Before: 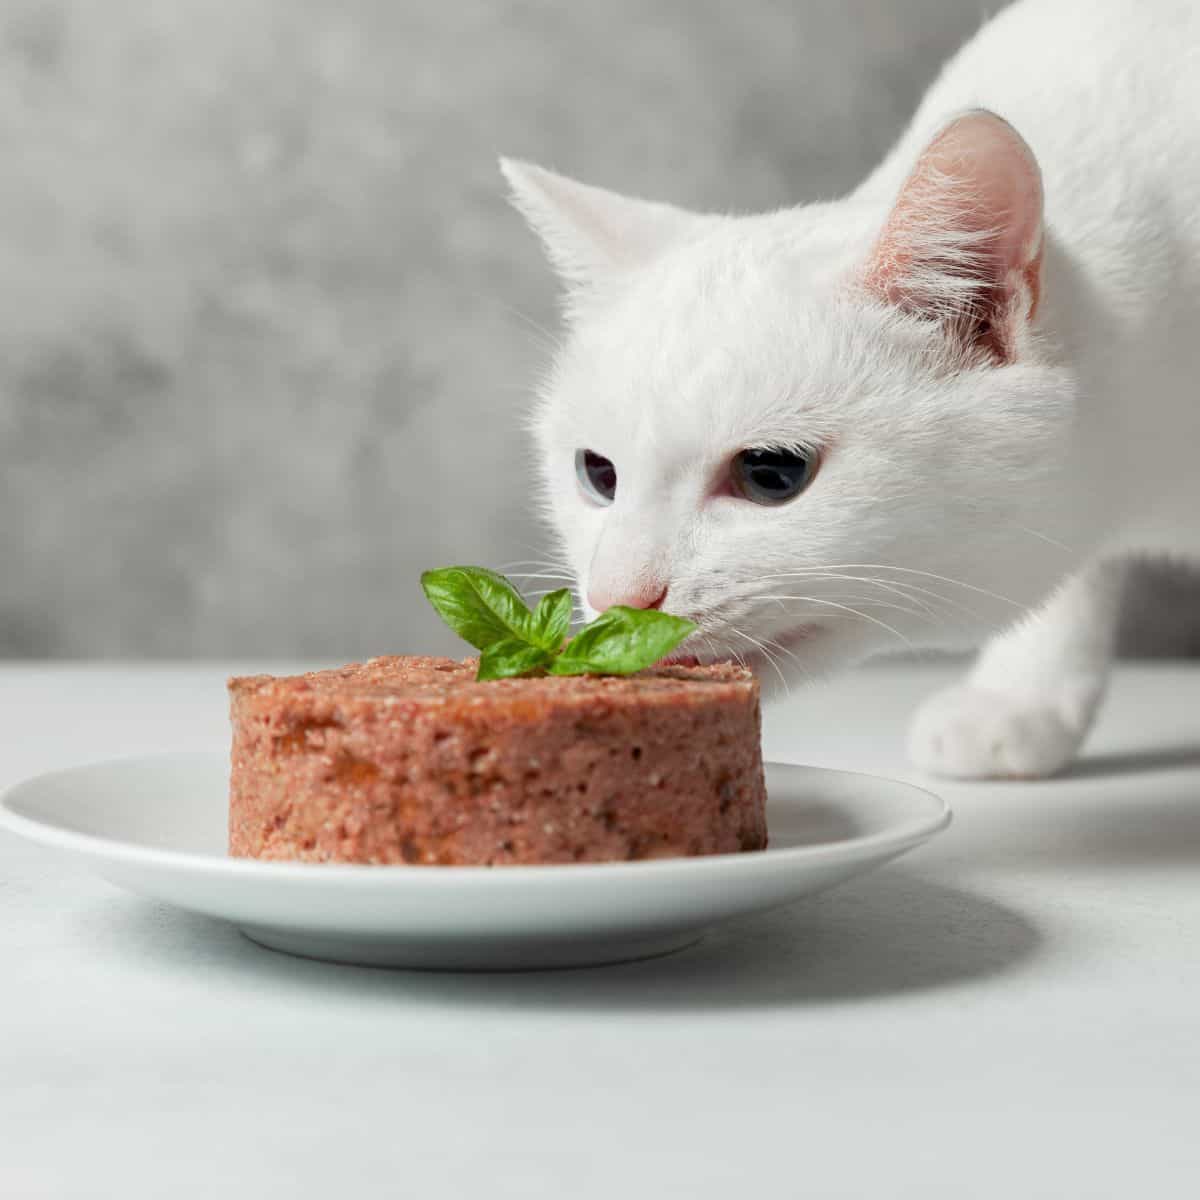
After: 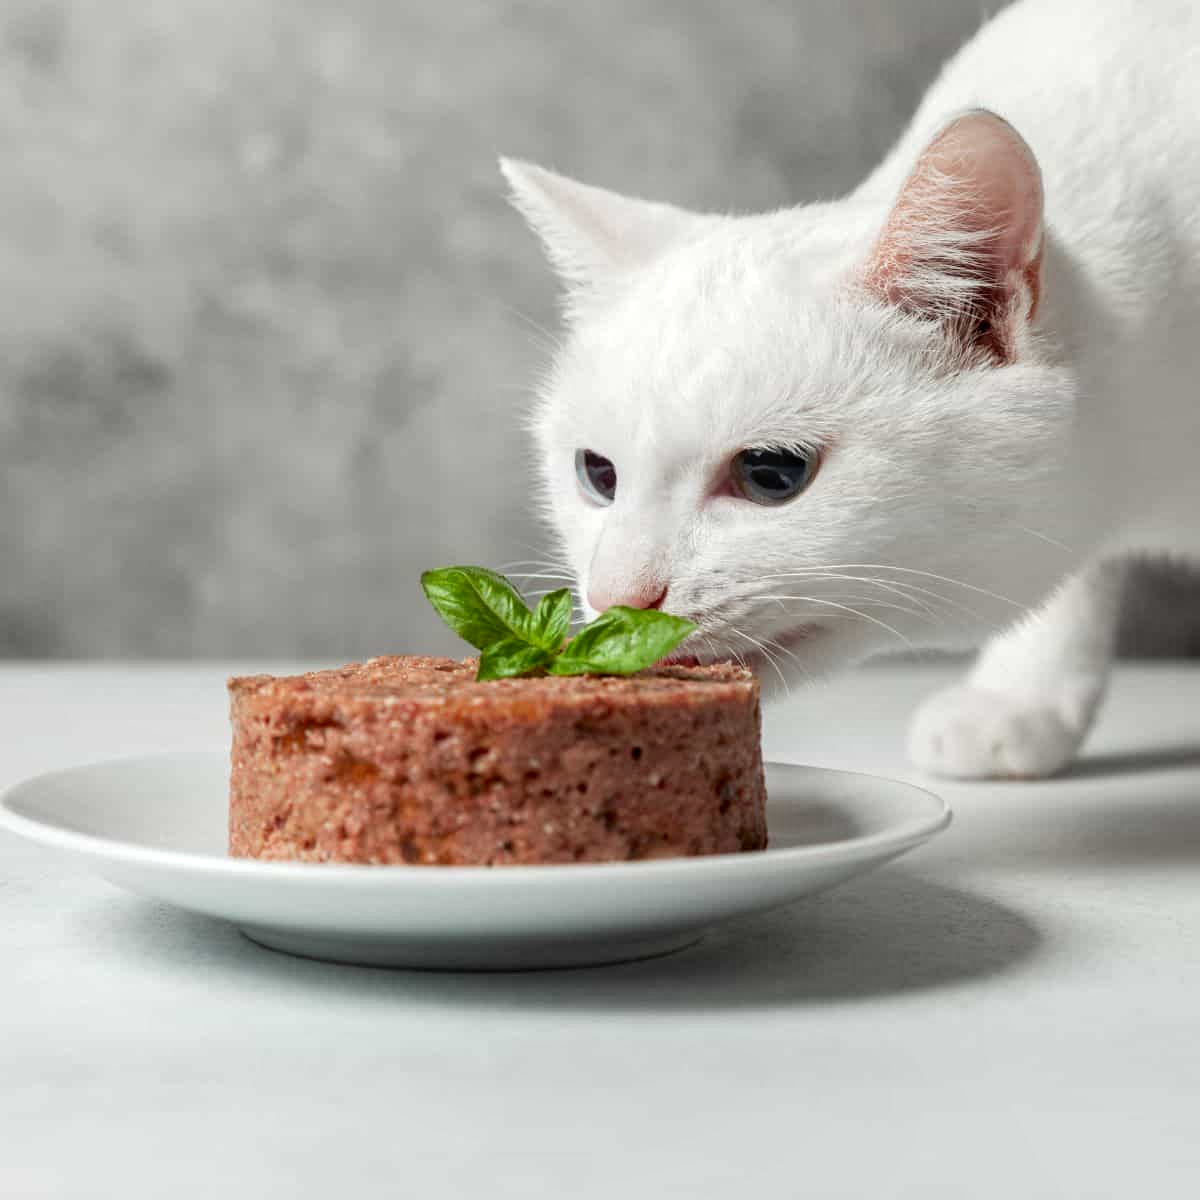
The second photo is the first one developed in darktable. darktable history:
local contrast: highlights 31%, detail 135%
